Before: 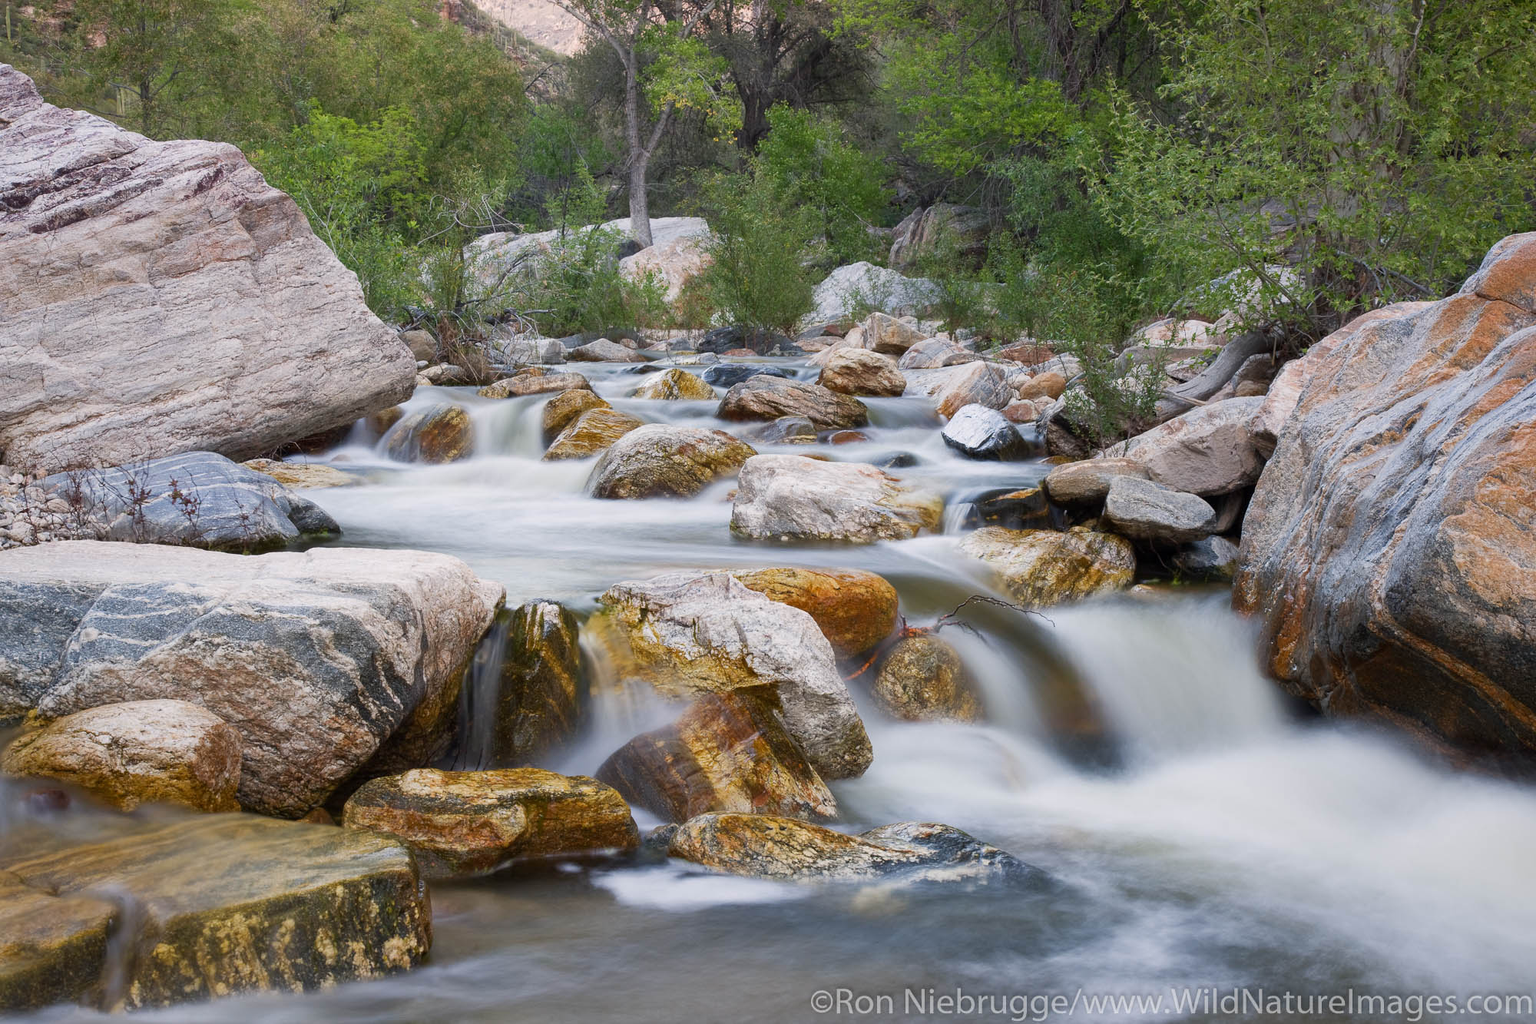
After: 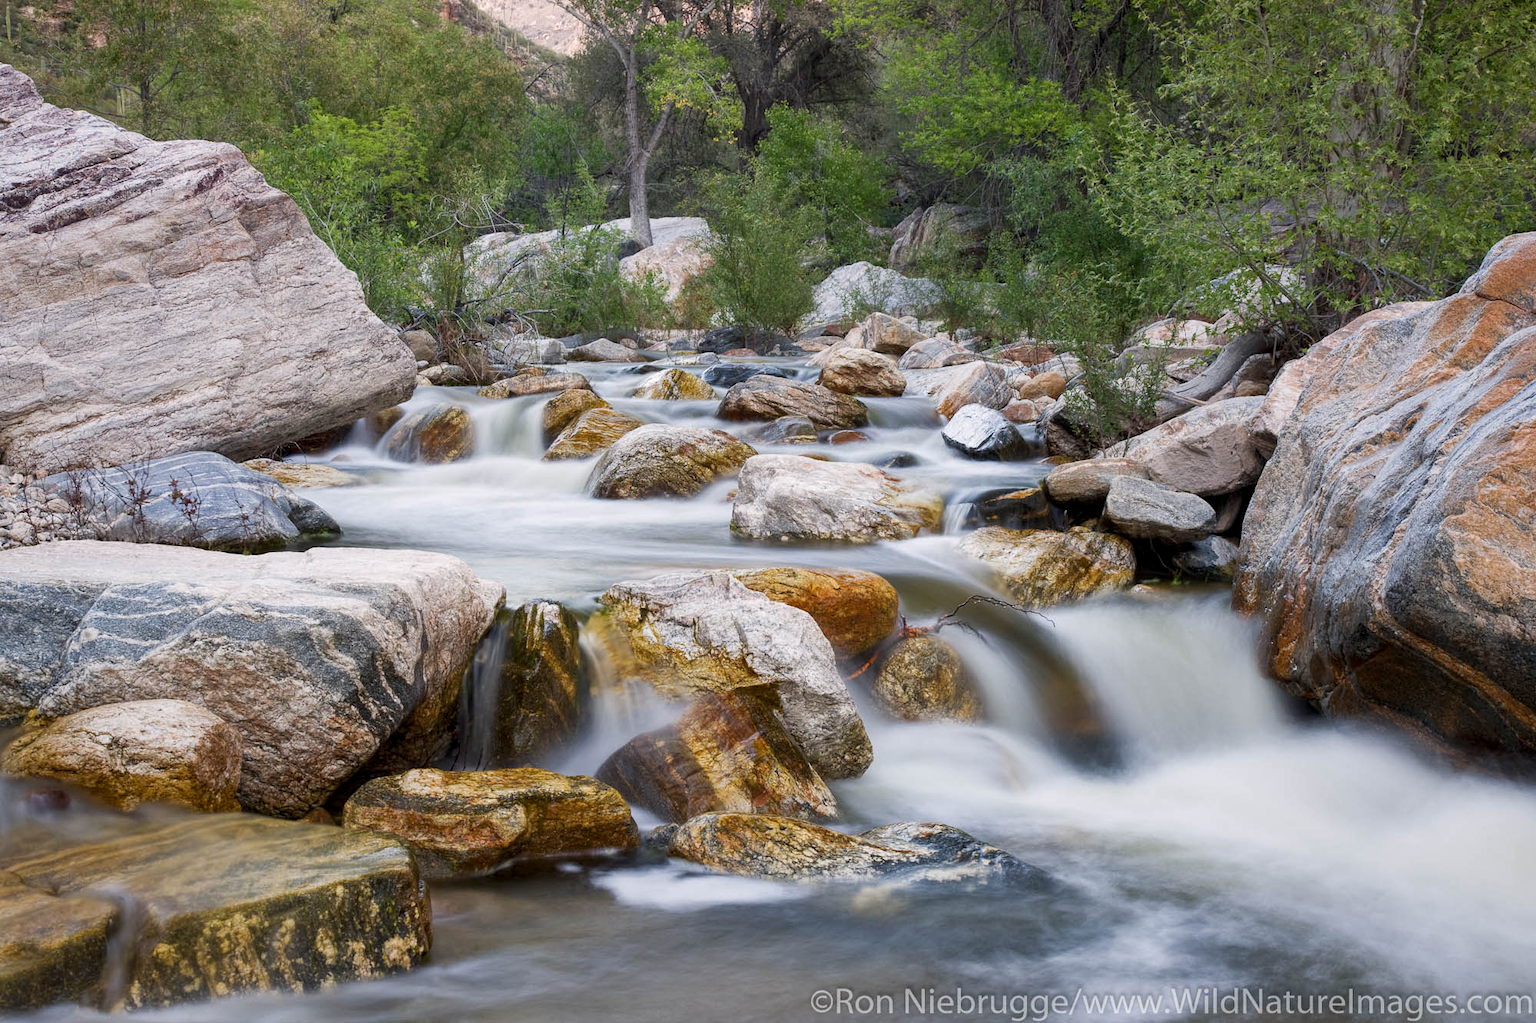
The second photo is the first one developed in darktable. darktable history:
local contrast: highlights 102%, shadows 103%, detail 131%, midtone range 0.2
